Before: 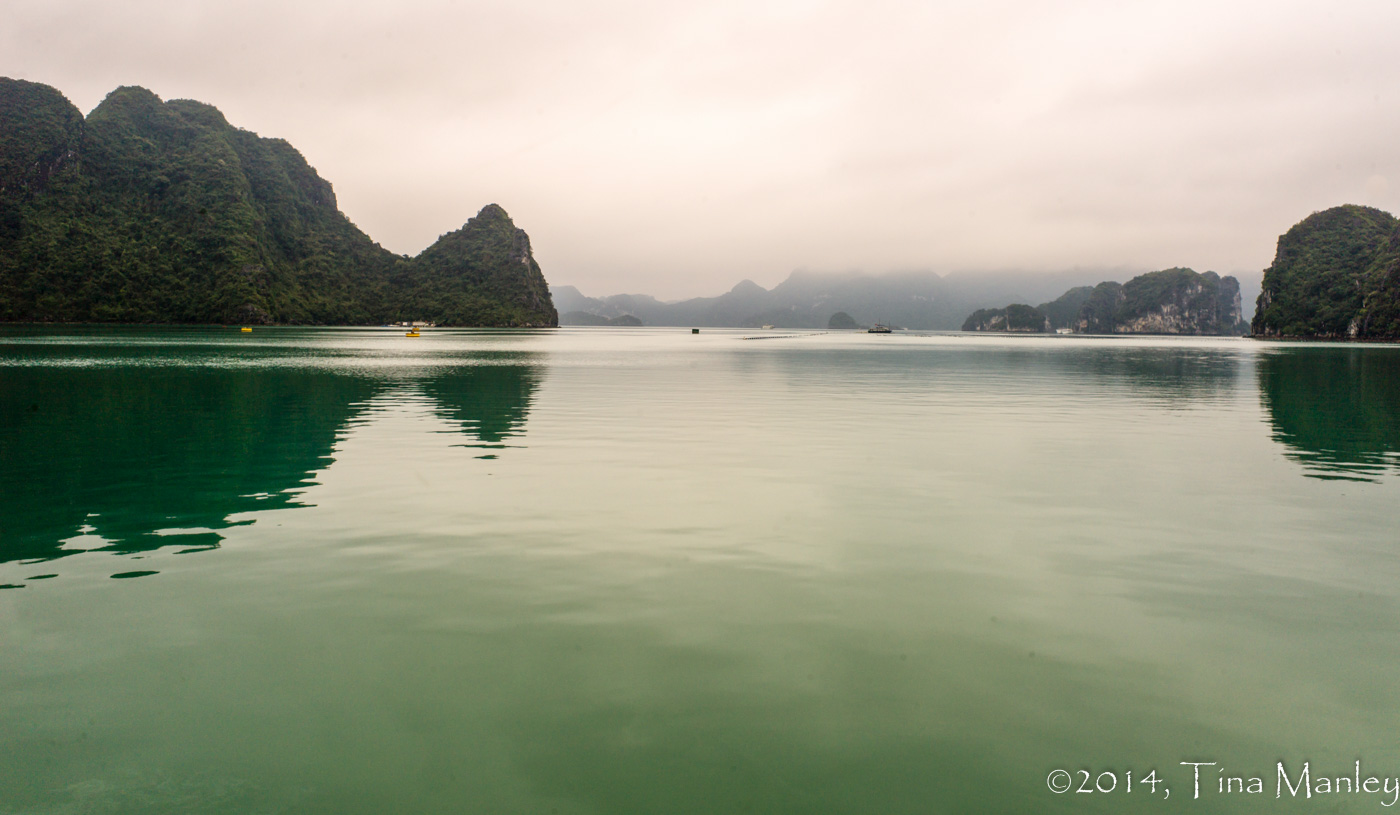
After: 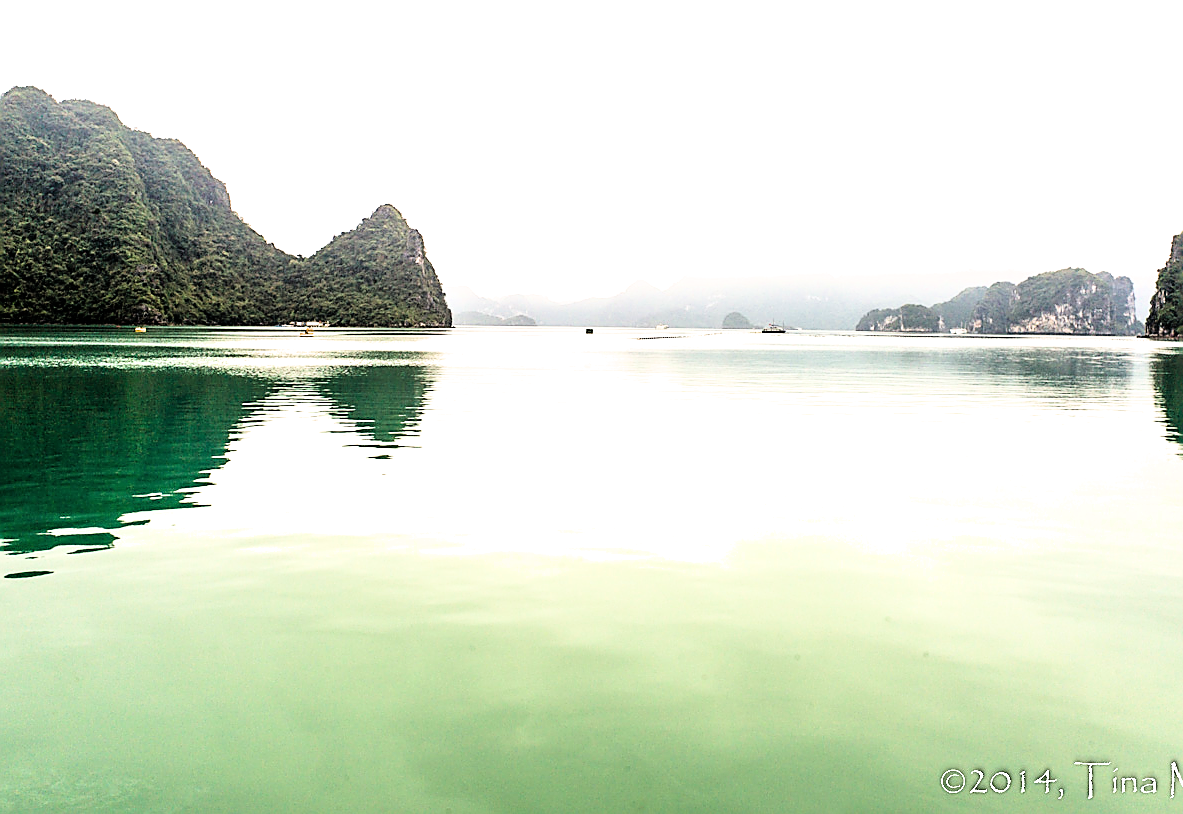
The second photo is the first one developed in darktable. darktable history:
crop: left 7.637%, right 7.839%
sharpen: radius 1.416, amount 1.246, threshold 0.65
filmic rgb: black relative exposure -4.05 EV, white relative exposure 3 EV, hardness 2.98, contrast 1.394
exposure: black level correction 0, exposure 1.673 EV, compensate highlight preservation false
